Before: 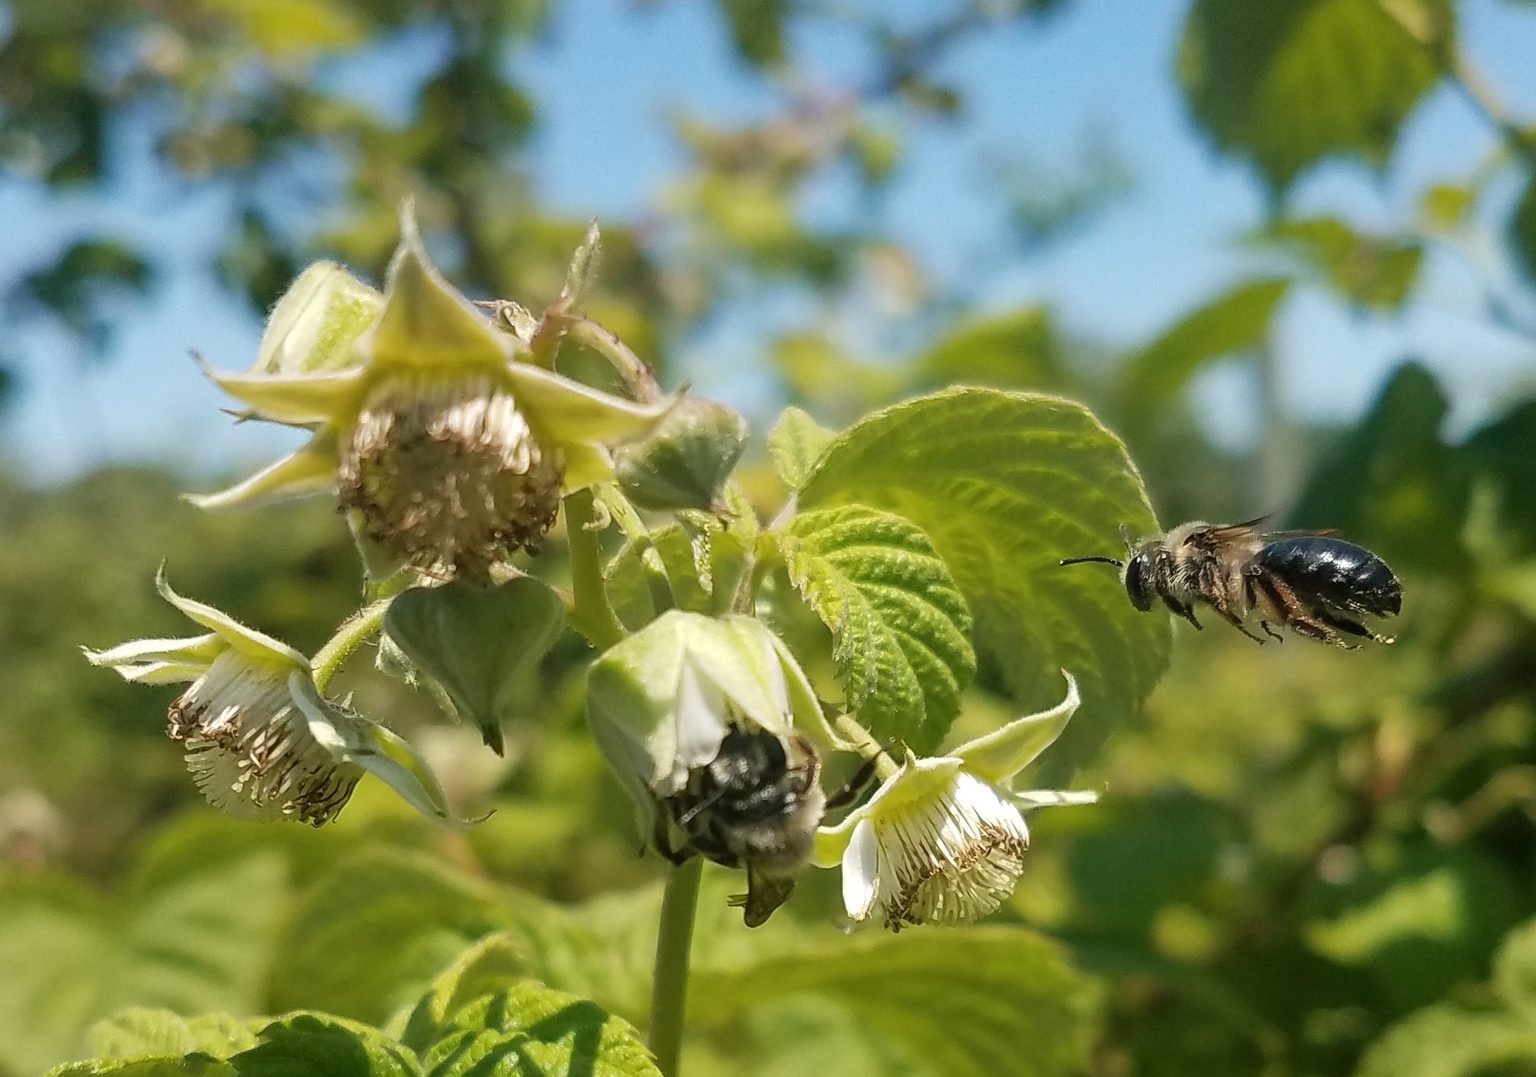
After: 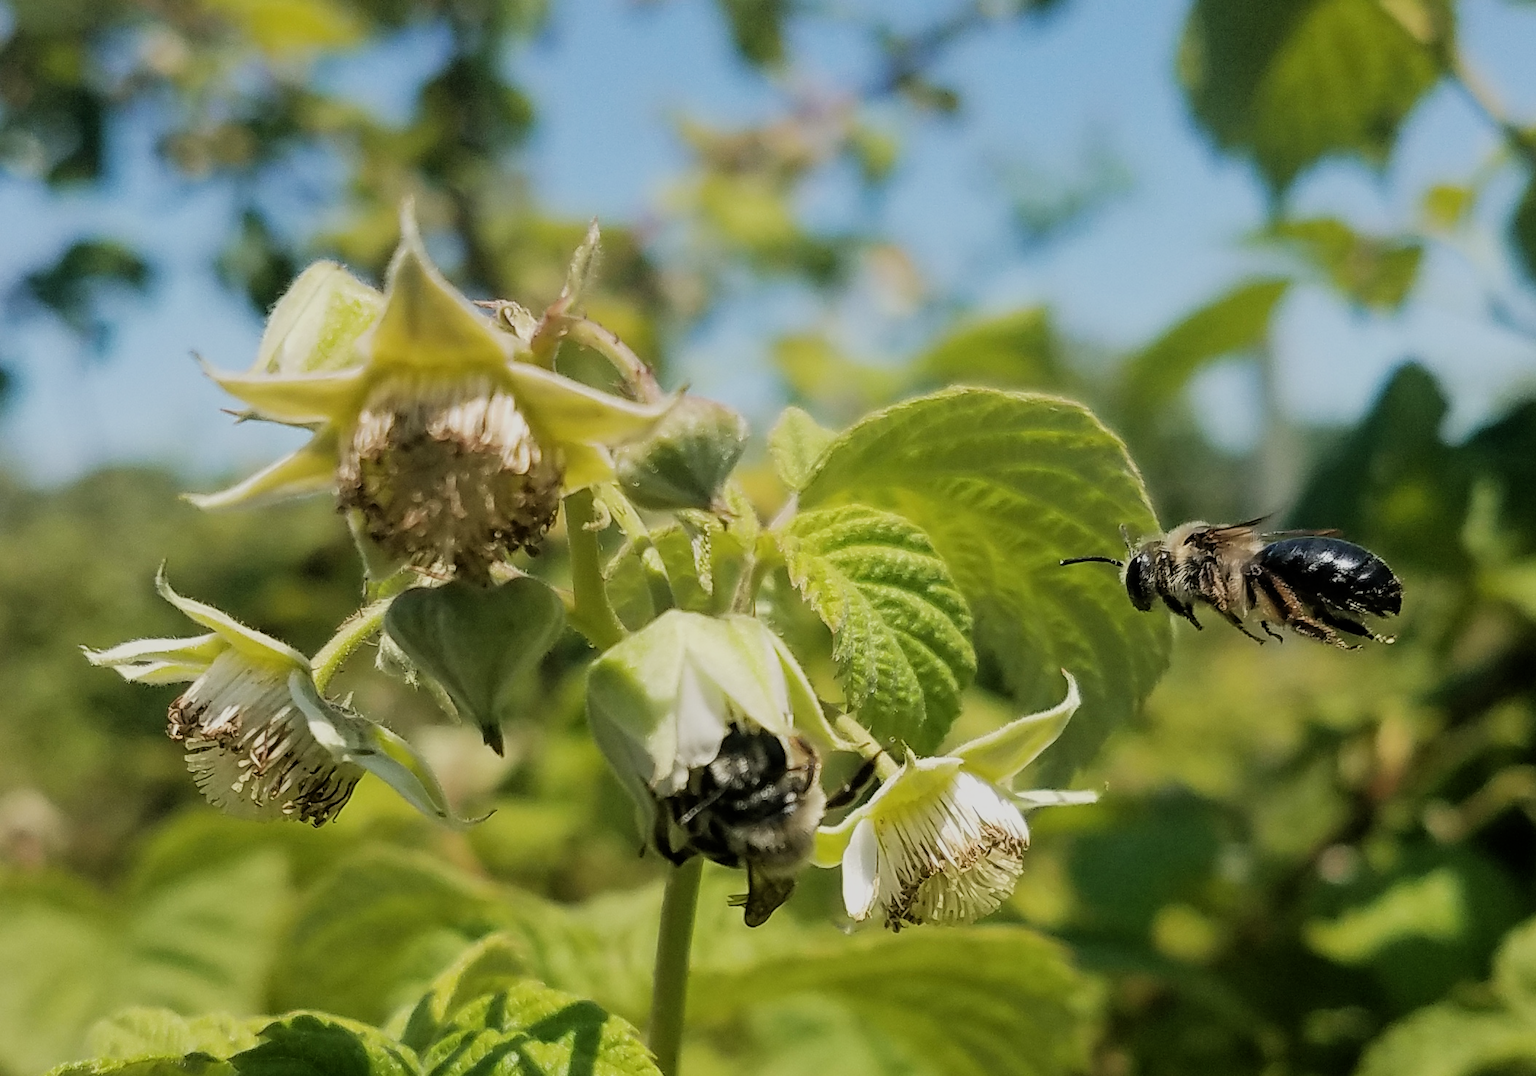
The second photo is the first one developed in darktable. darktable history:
filmic rgb: middle gray luminance 28.93%, black relative exposure -10.35 EV, white relative exposure 5.49 EV, target black luminance 0%, hardness 3.96, latitude 2.94%, contrast 1.126, highlights saturation mix 5.62%, shadows ↔ highlights balance 15.68%
